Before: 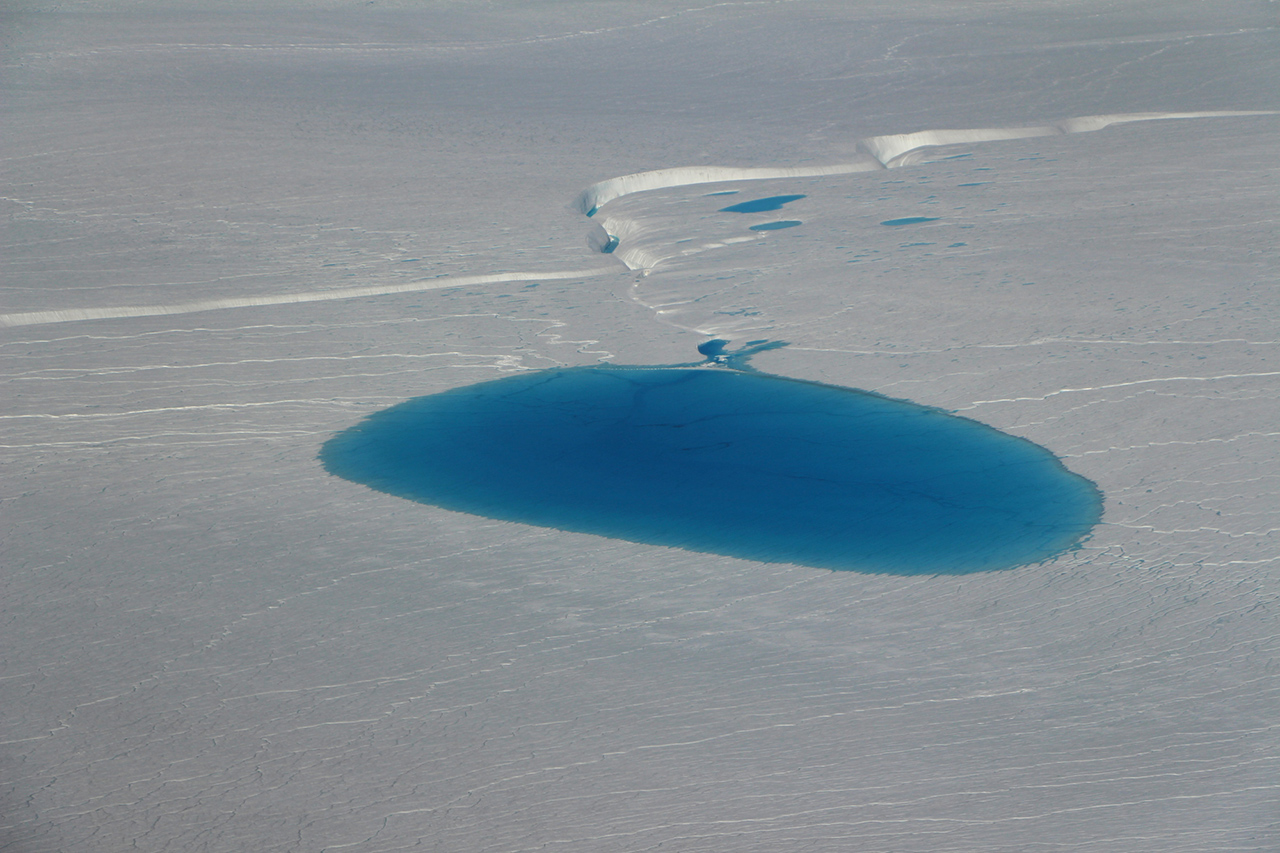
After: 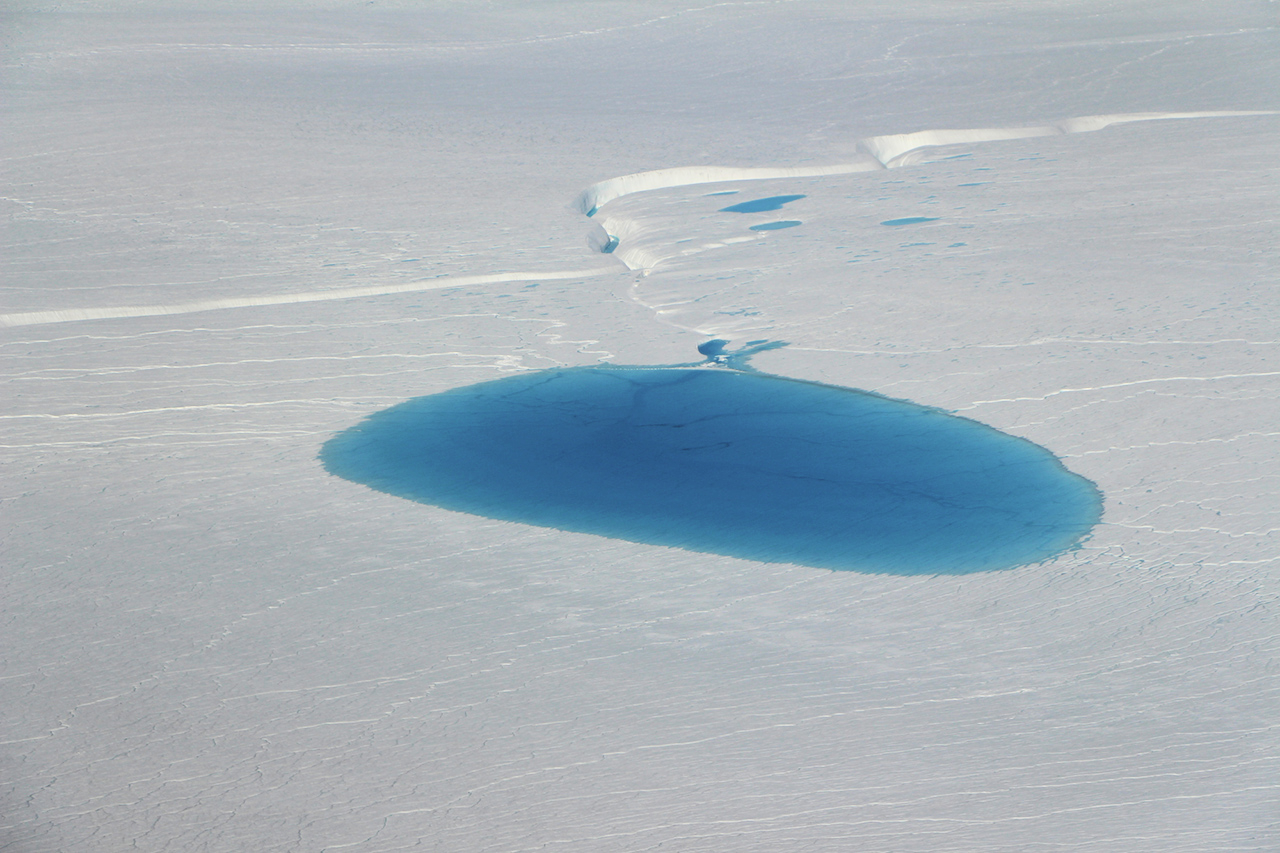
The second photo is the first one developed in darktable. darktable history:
tone curve: curves: ch0 [(0, 0) (0.003, 0.004) (0.011, 0.015) (0.025, 0.033) (0.044, 0.059) (0.069, 0.093) (0.1, 0.133) (0.136, 0.182) (0.177, 0.237) (0.224, 0.3) (0.277, 0.369) (0.335, 0.437) (0.399, 0.511) (0.468, 0.584) (0.543, 0.656) (0.623, 0.729) (0.709, 0.8) (0.801, 0.872) (0.898, 0.935) (1, 1)], color space Lab, independent channels, preserve colors none
contrast brightness saturation: contrast 0.15, brightness 0.044
